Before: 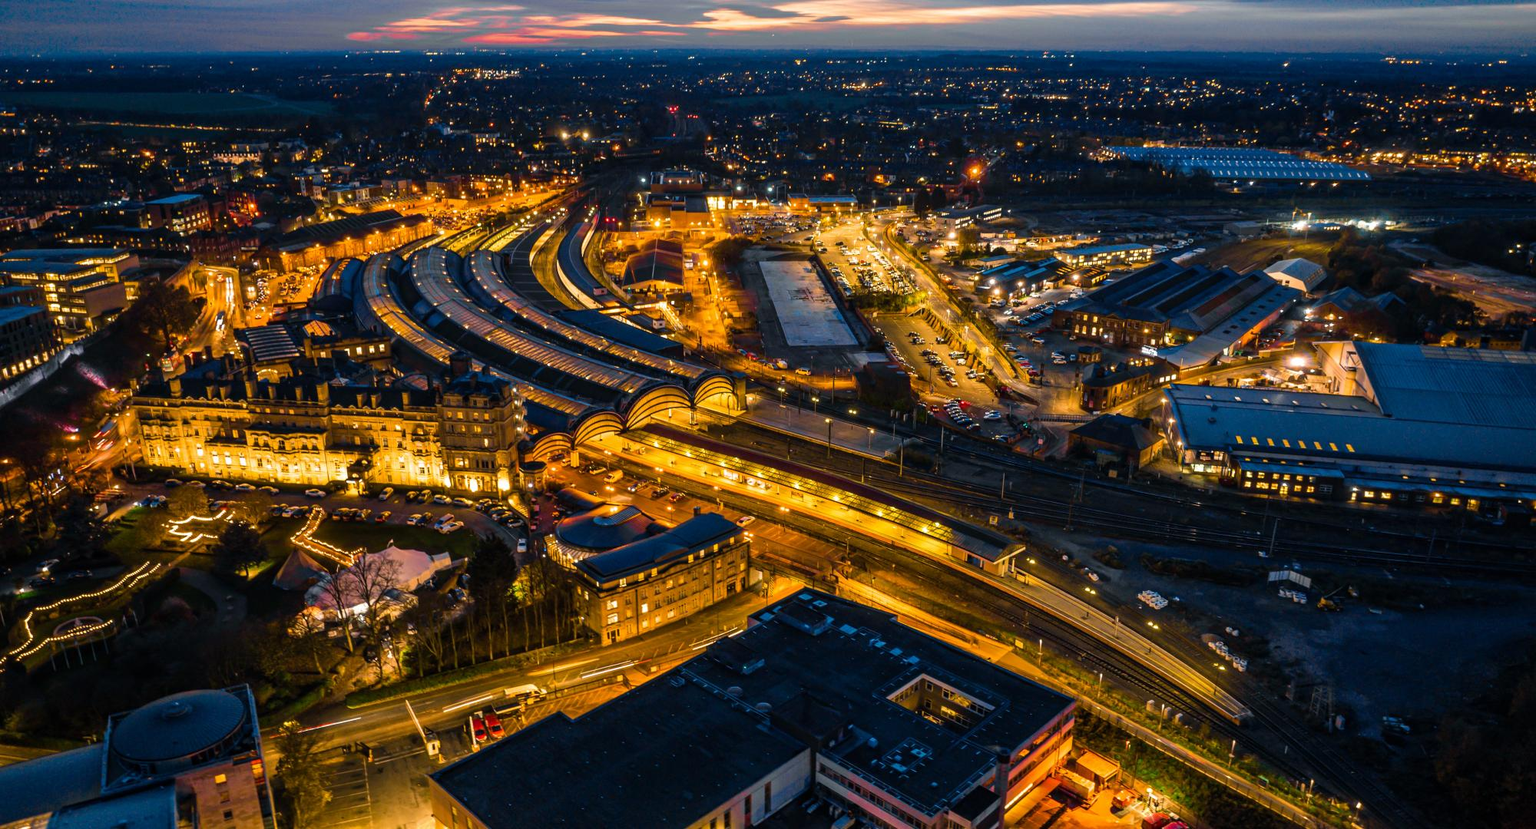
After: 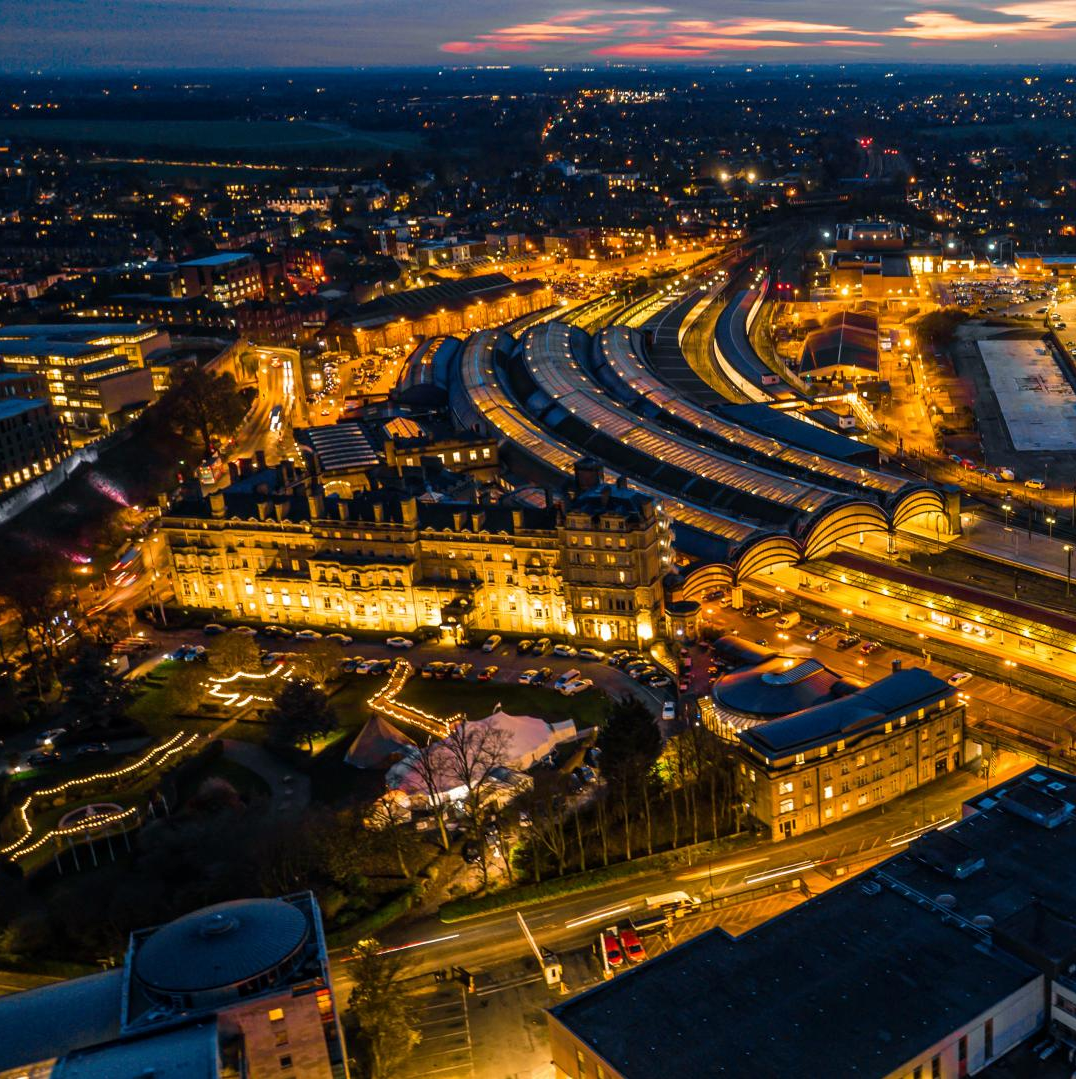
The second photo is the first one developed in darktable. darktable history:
rotate and perspective: automatic cropping off
crop: left 0.587%, right 45.588%, bottom 0.086%
local contrast: mode bilateral grid, contrast 10, coarseness 25, detail 110%, midtone range 0.2
